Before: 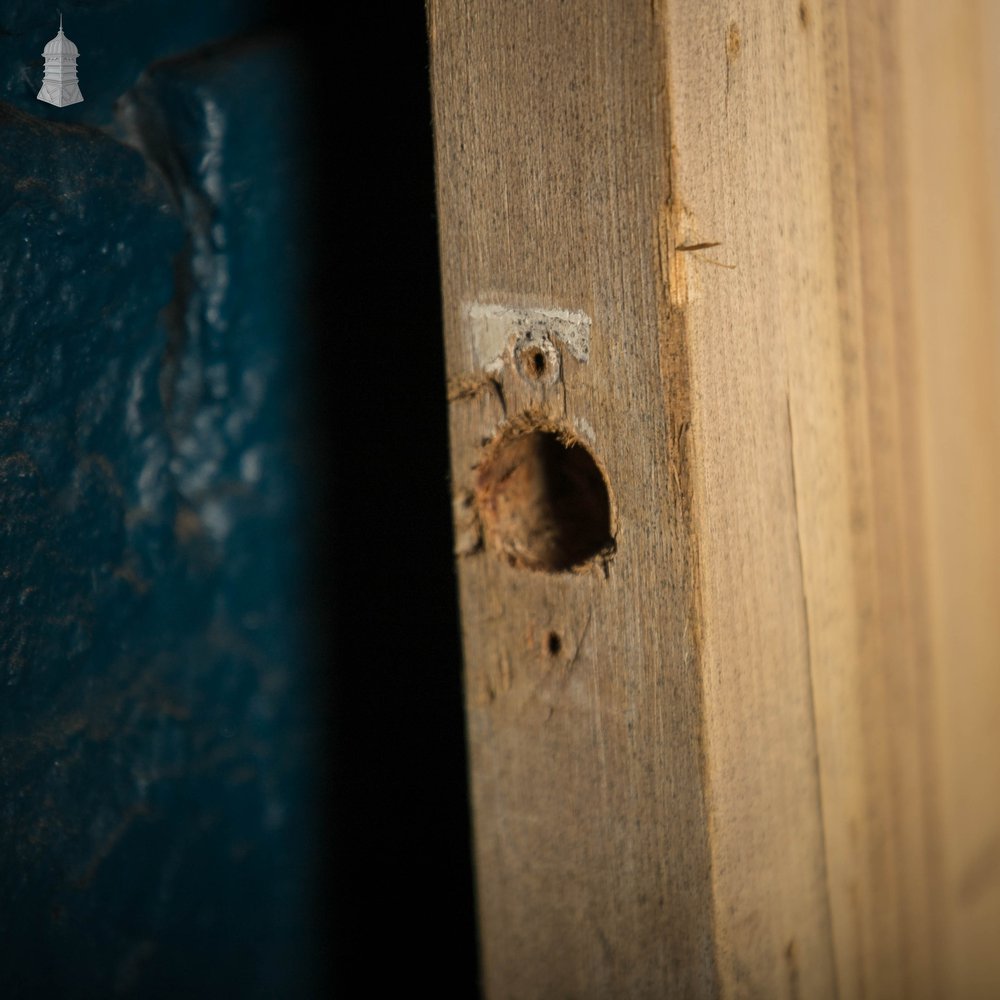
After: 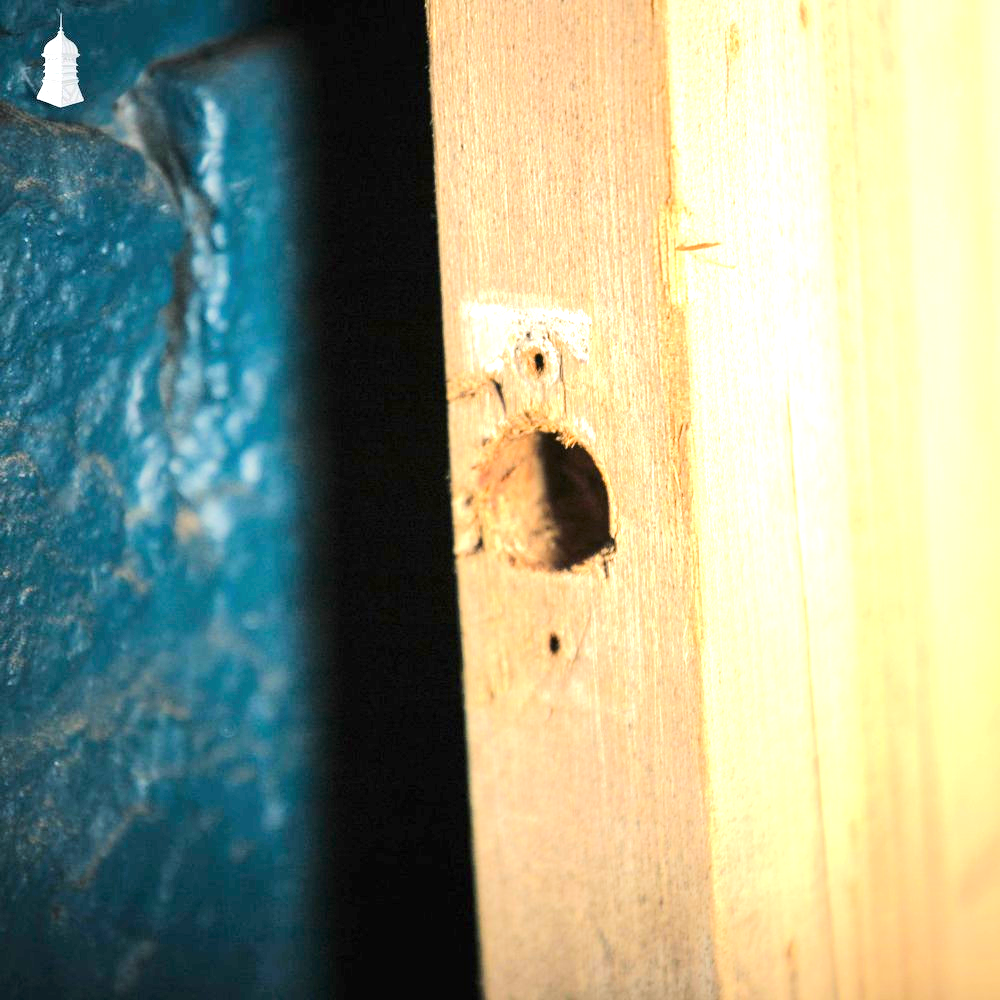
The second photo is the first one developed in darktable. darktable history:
tone equalizer: -7 EV 0.15 EV, -6 EV 0.572 EV, -5 EV 1.16 EV, -4 EV 1.31 EV, -3 EV 1.15 EV, -2 EV 0.6 EV, -1 EV 0.147 EV, edges refinement/feathering 500, mask exposure compensation -1.57 EV, preserve details no
exposure: black level correction 0, exposure 1.92 EV, compensate highlight preservation false
